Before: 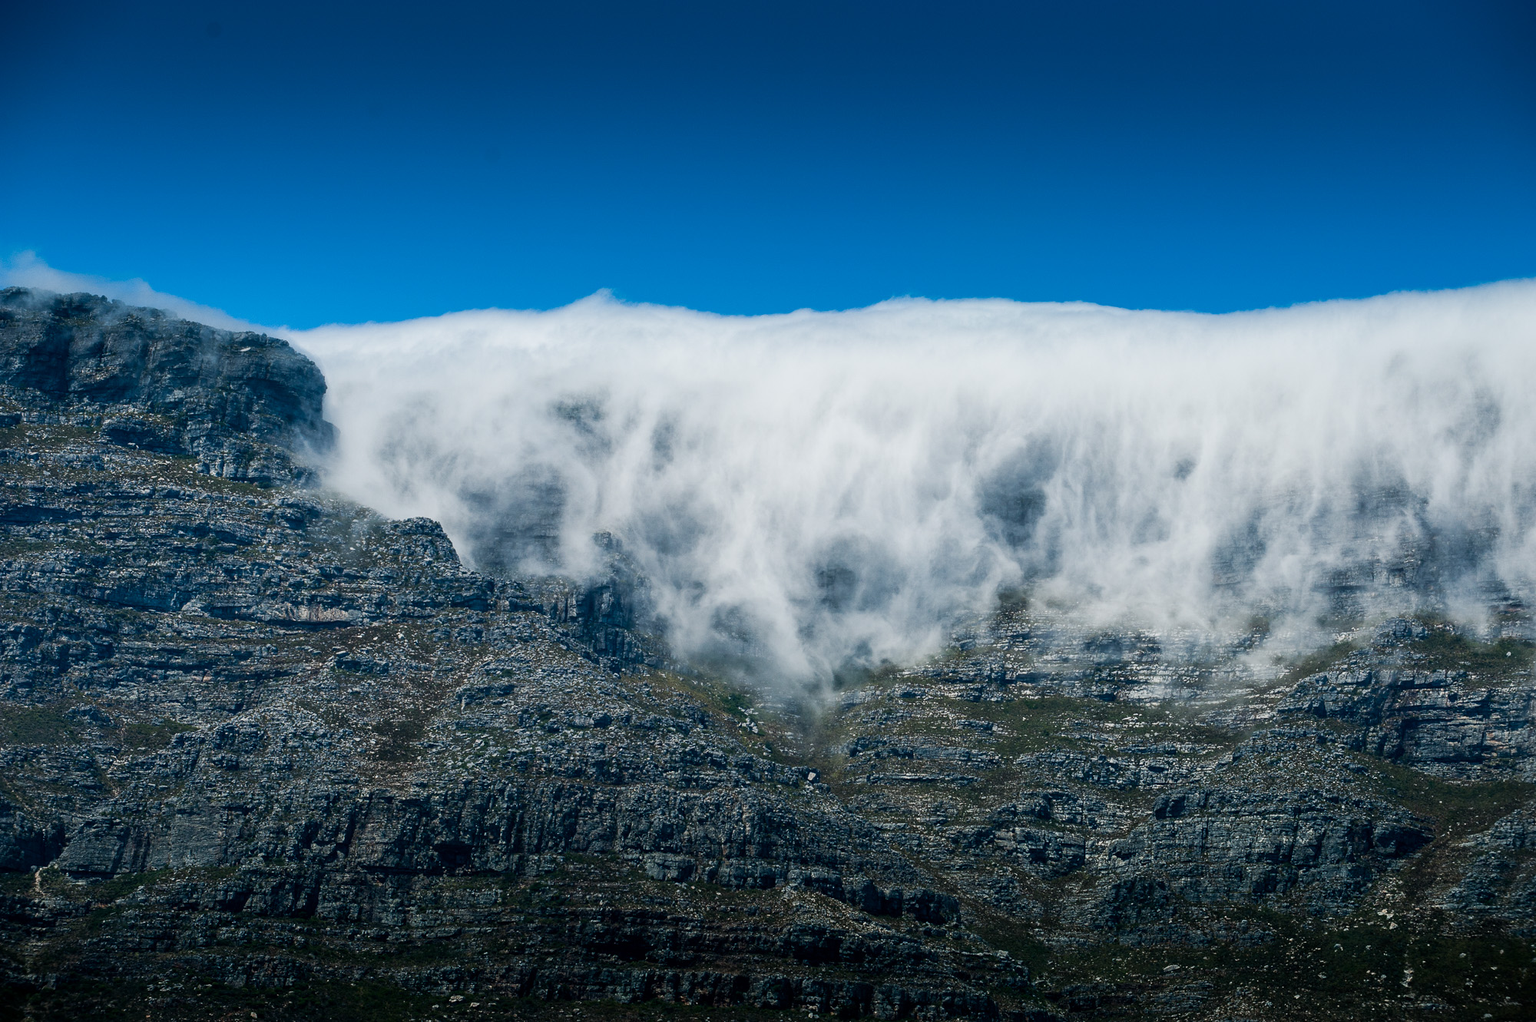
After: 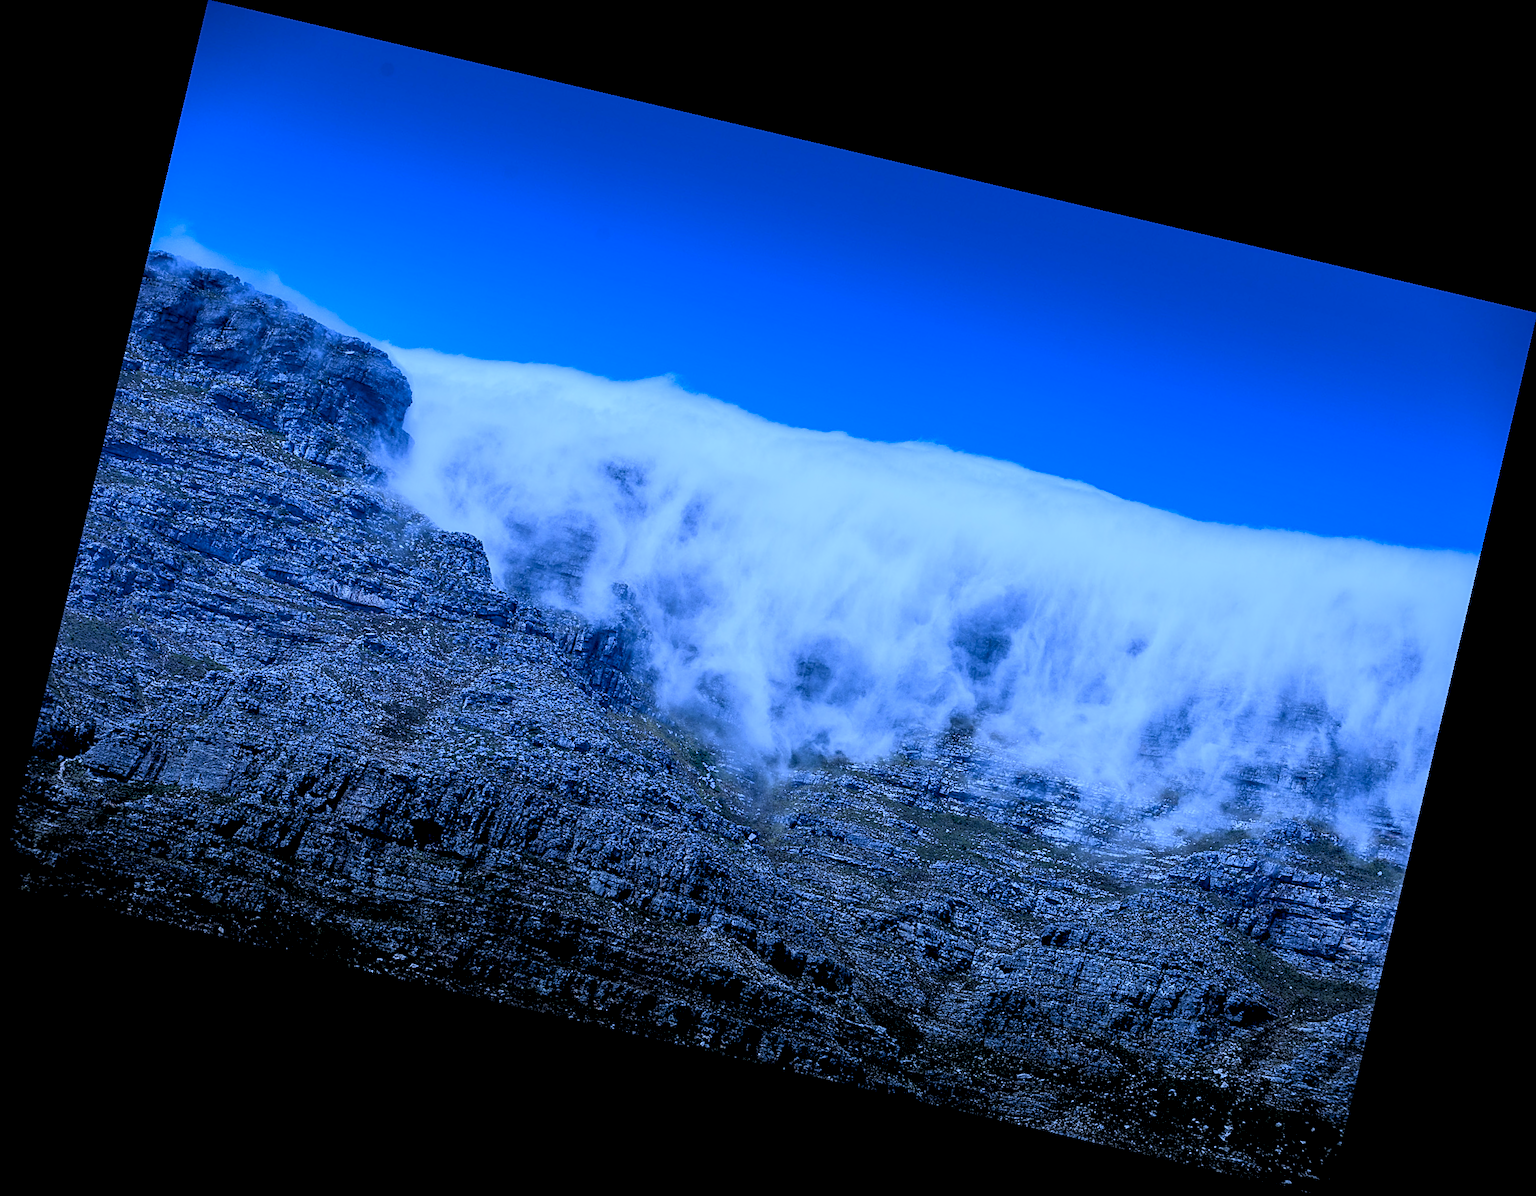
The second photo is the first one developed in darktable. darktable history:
local contrast: shadows 94%
sharpen: on, module defaults
rgb levels: preserve colors sum RGB, levels [[0.038, 0.433, 0.934], [0, 0.5, 1], [0, 0.5, 1]]
rotate and perspective: rotation 13.27°, automatic cropping off
white balance: red 0.766, blue 1.537
tone equalizer: on, module defaults
contrast brightness saturation: contrast 0.04, saturation 0.07
